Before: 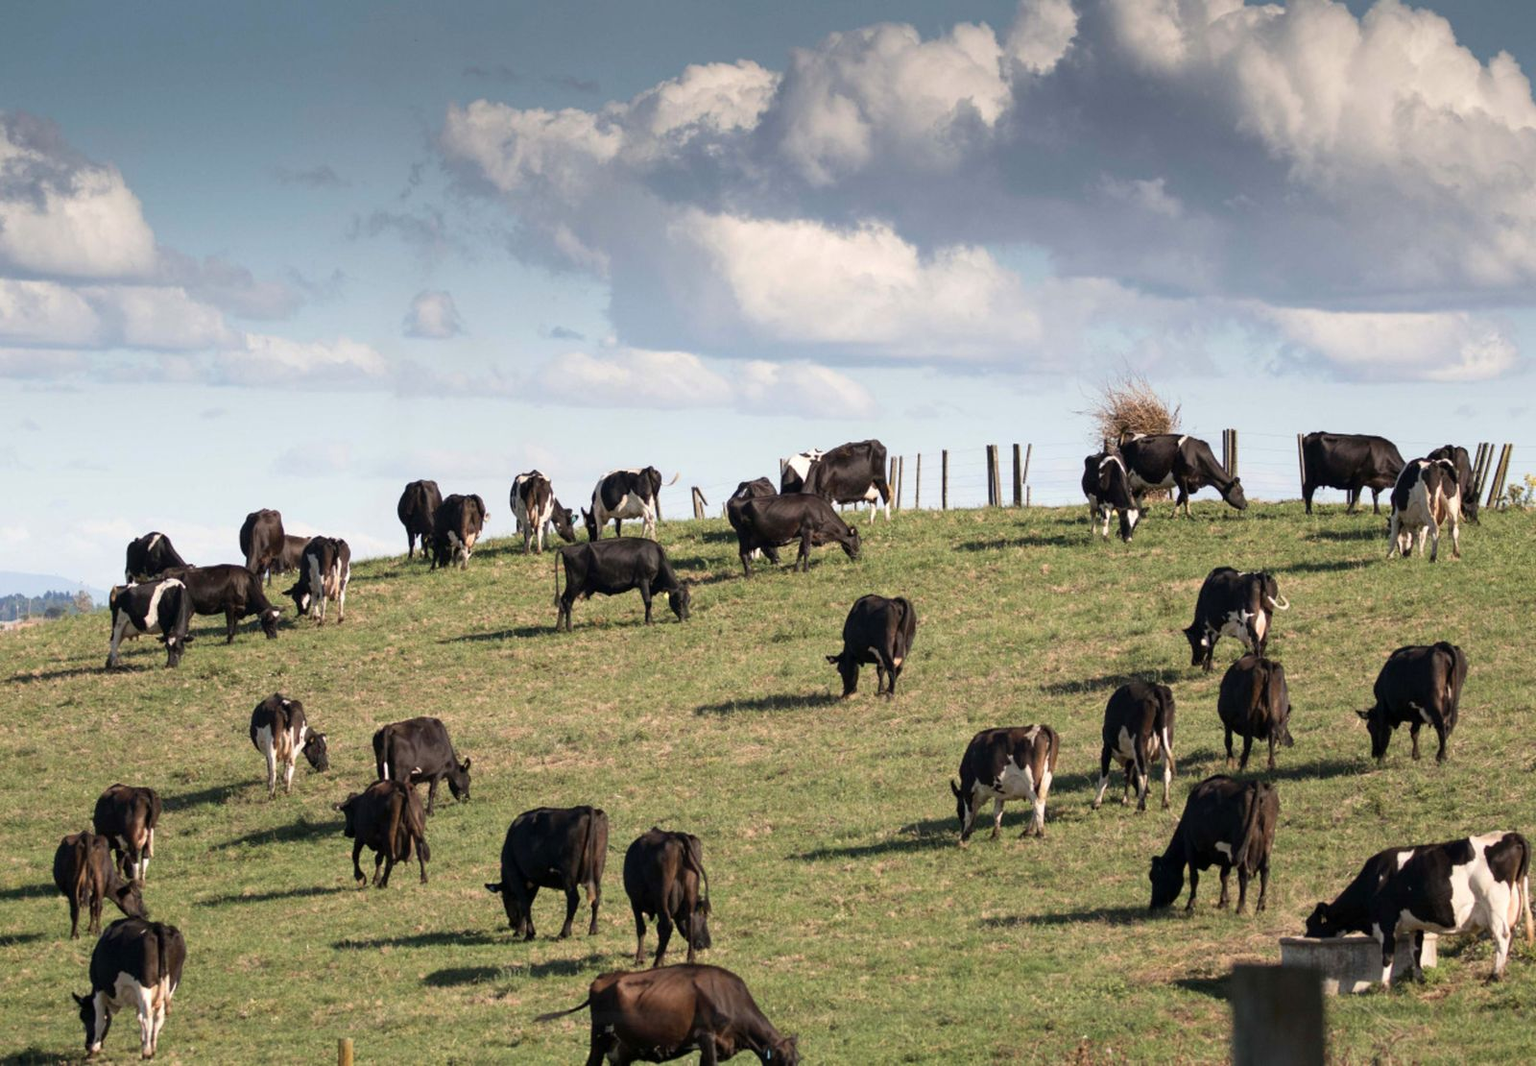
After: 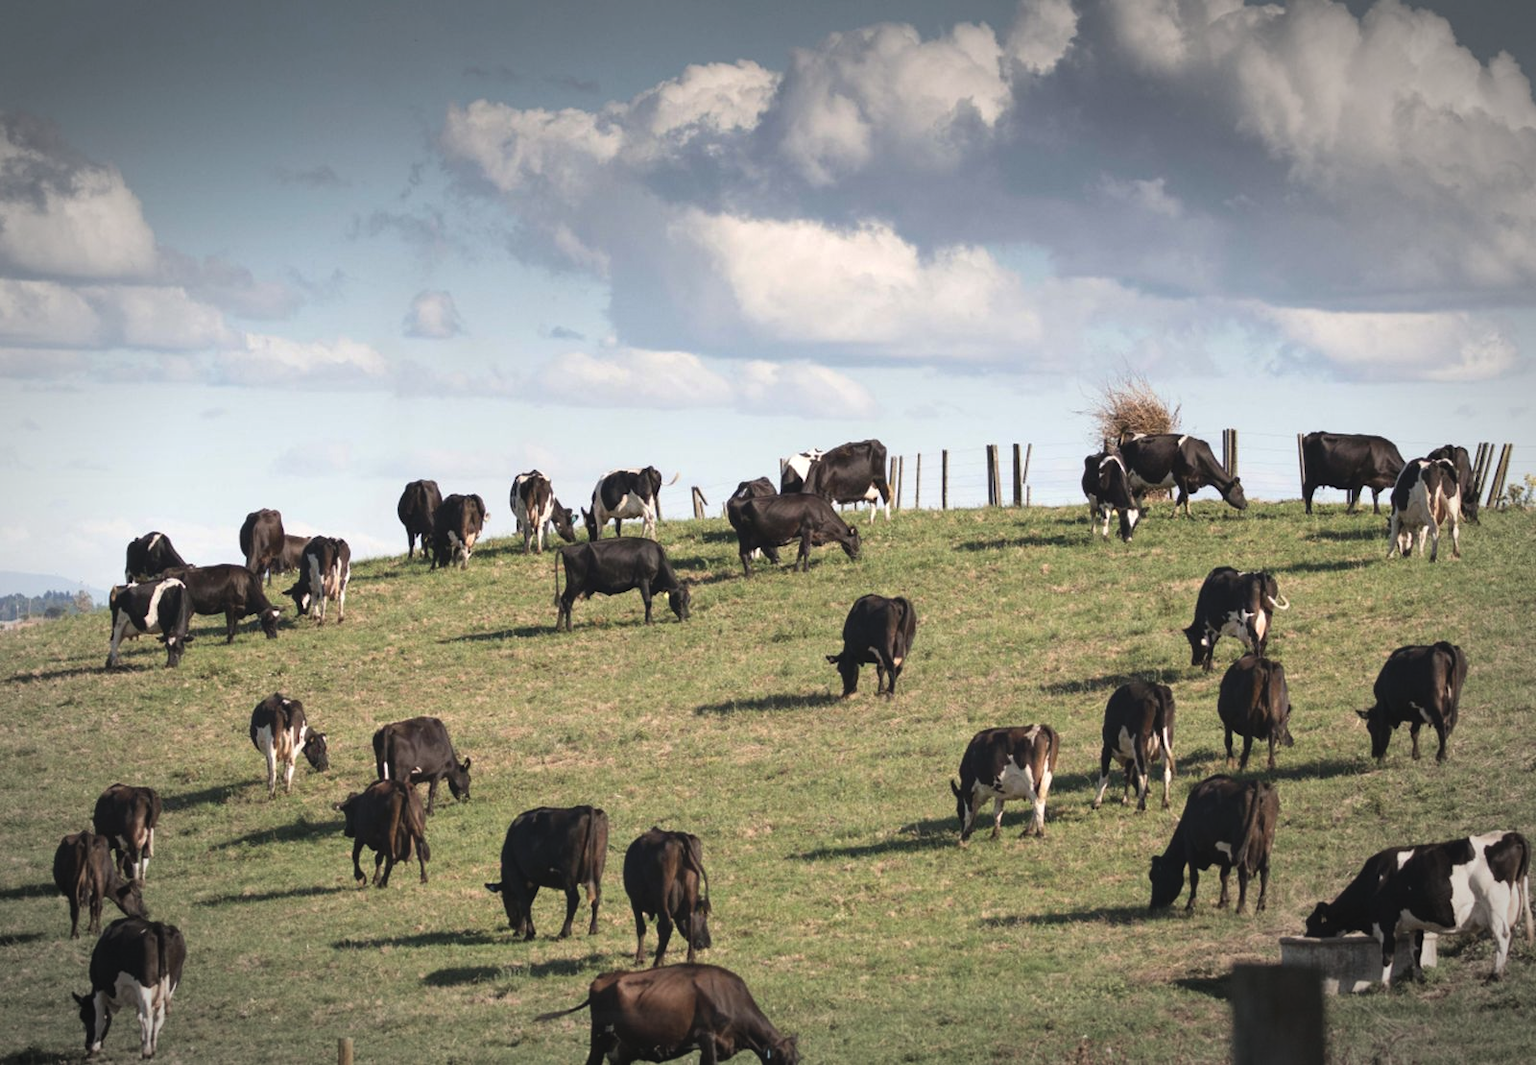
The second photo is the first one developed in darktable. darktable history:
vignetting: fall-off start 79.21%, width/height ratio 1.328
exposure: black level correction -0.008, exposure 0.069 EV, compensate highlight preservation false
contrast brightness saturation: saturation -0.057
